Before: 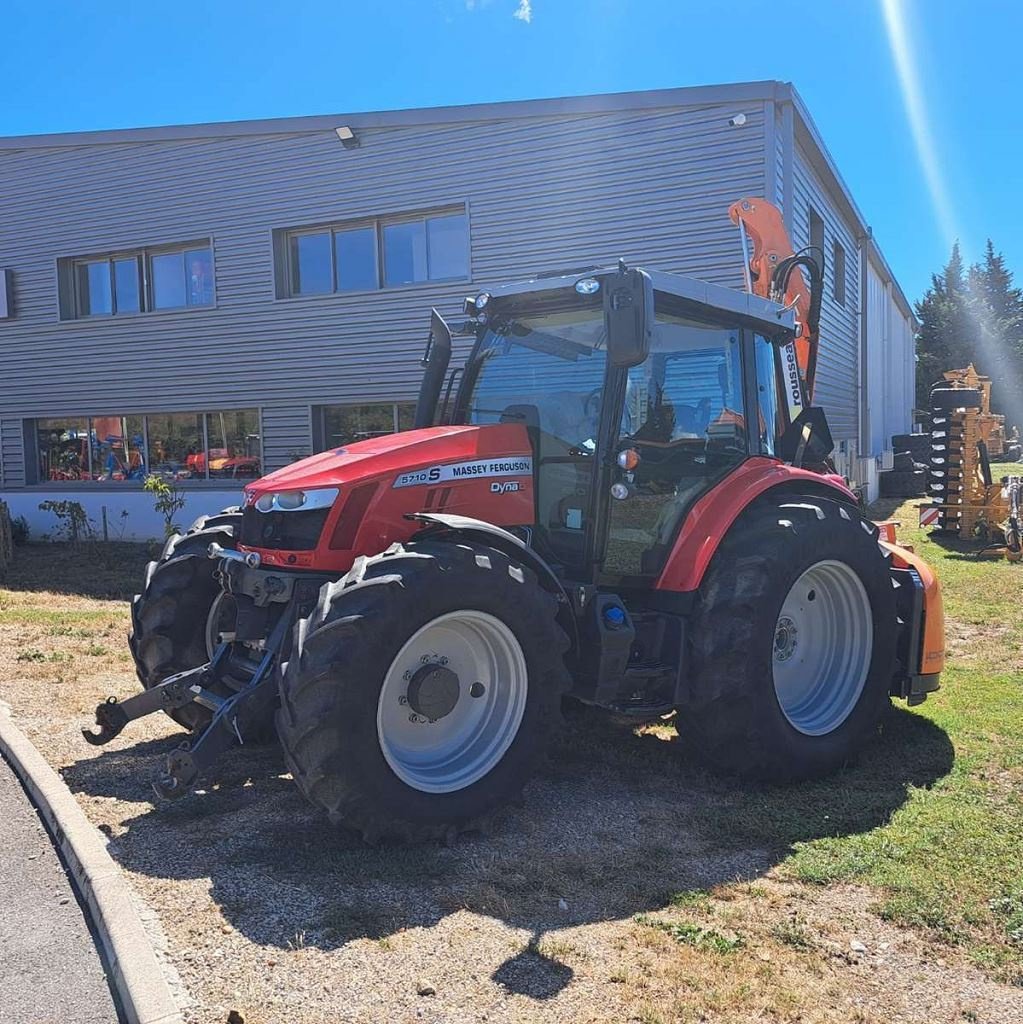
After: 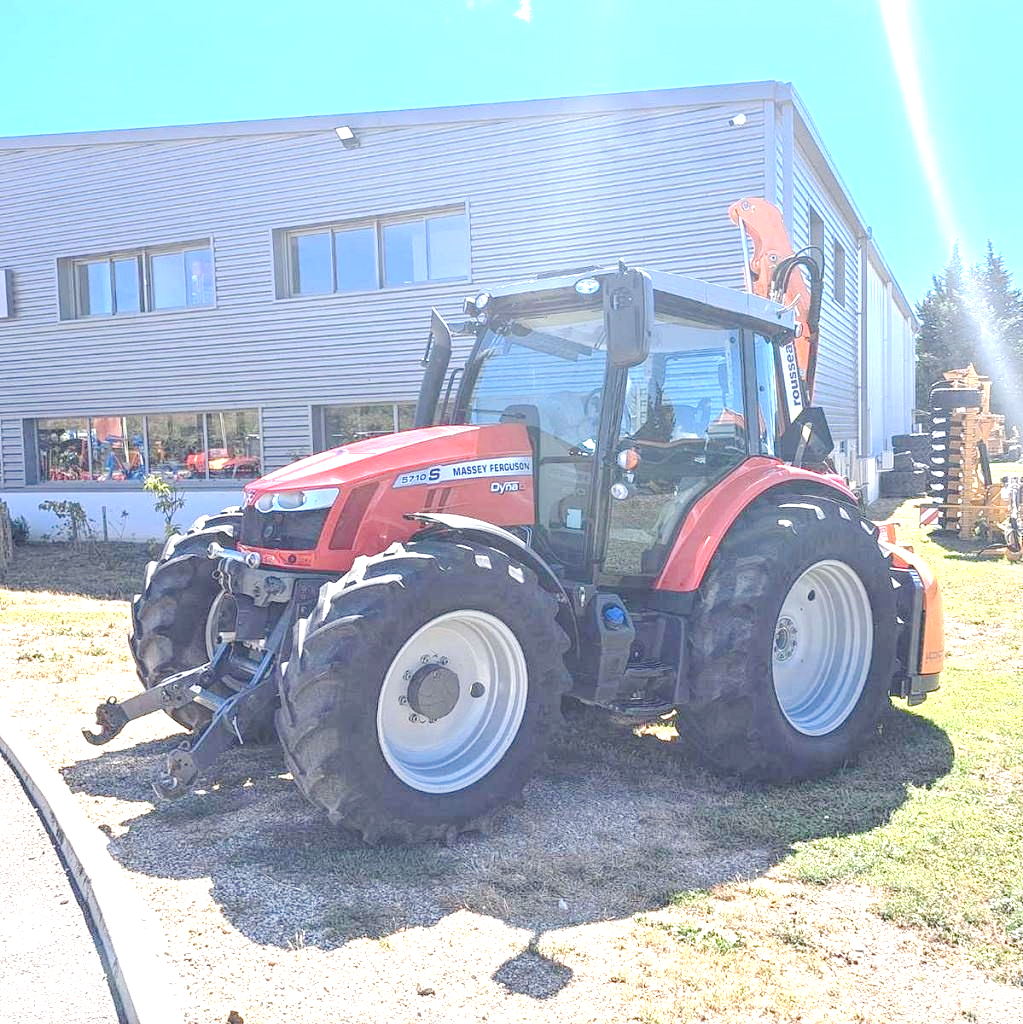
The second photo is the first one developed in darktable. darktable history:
exposure: black level correction 0, exposure 1.411 EV, compensate highlight preservation false
base curve: curves: ch0 [(0, 0) (0.158, 0.273) (0.879, 0.895) (1, 1)], preserve colors none
local contrast: on, module defaults
